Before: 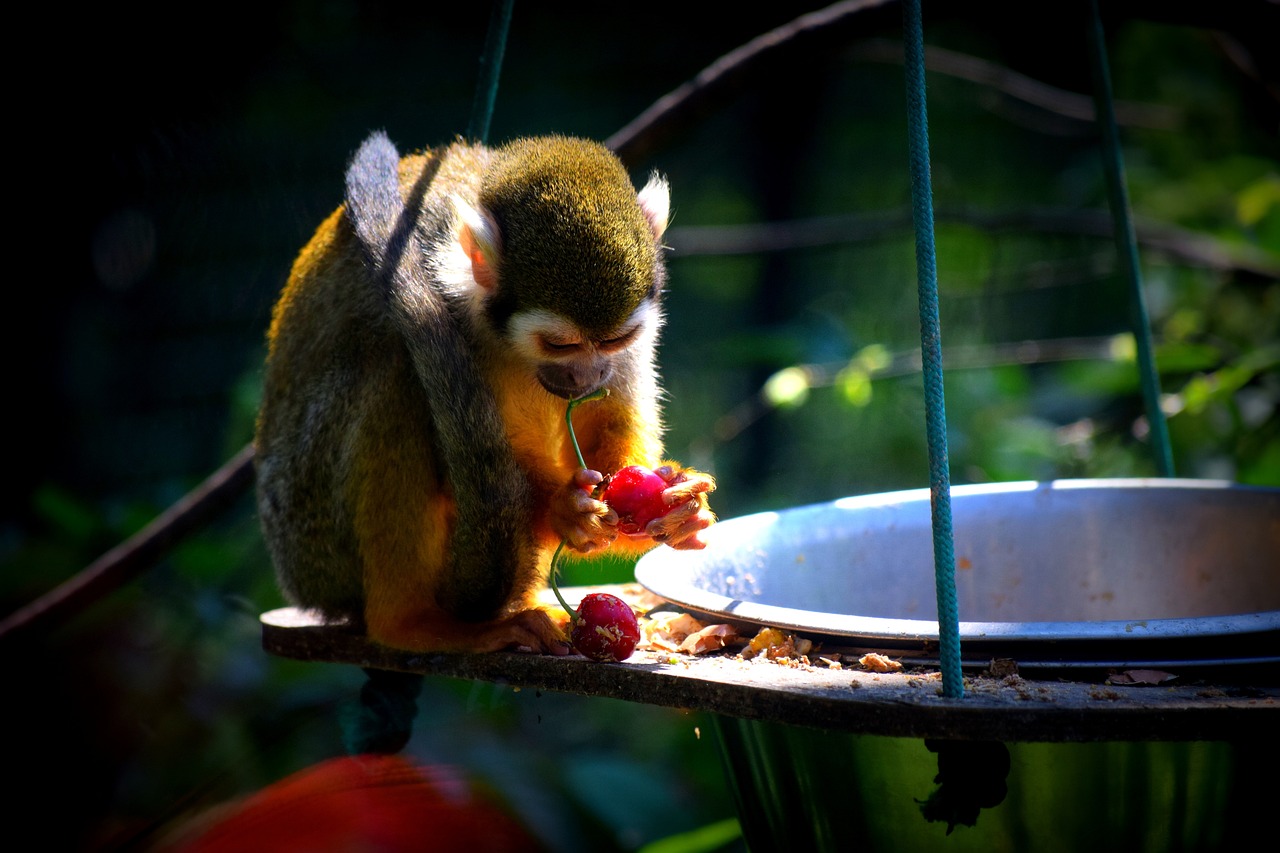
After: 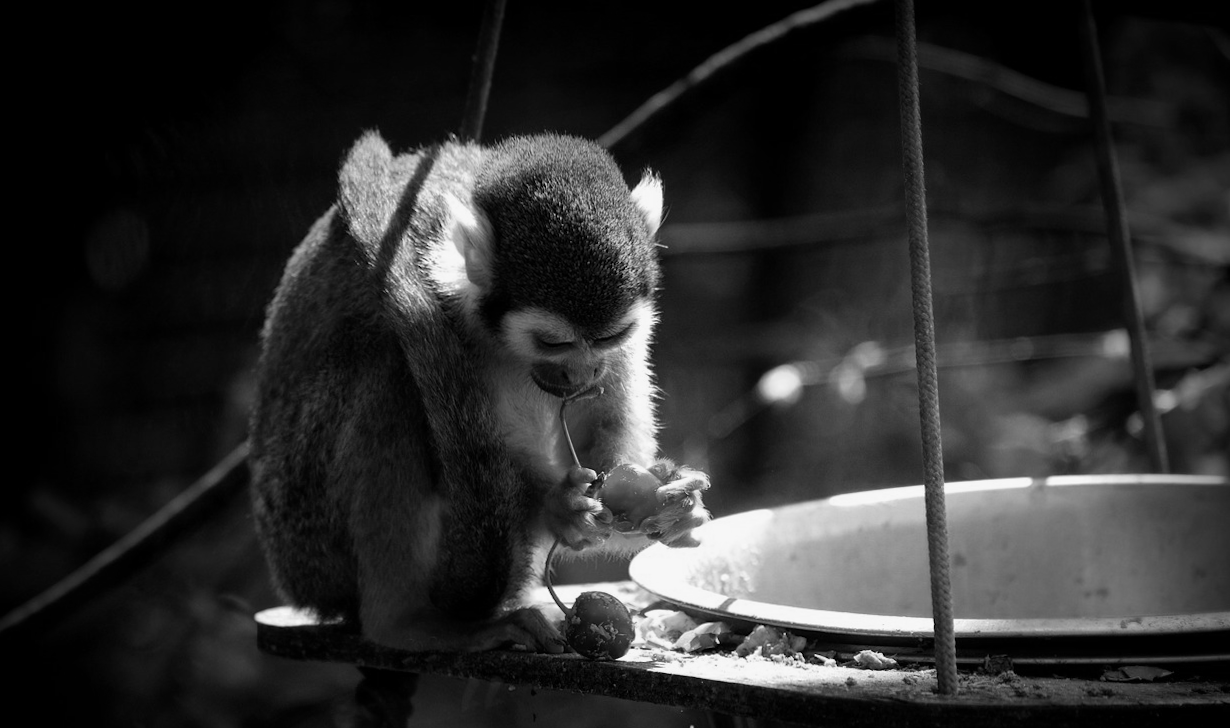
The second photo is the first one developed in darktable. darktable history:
color calibration: output gray [0.21, 0.42, 0.37, 0], gray › normalize channels true, illuminant same as pipeline (D50), adaptation XYZ, x 0.346, y 0.359, gamut compression 0
crop and rotate: angle 0.2°, left 0.275%, right 3.127%, bottom 14.18%
